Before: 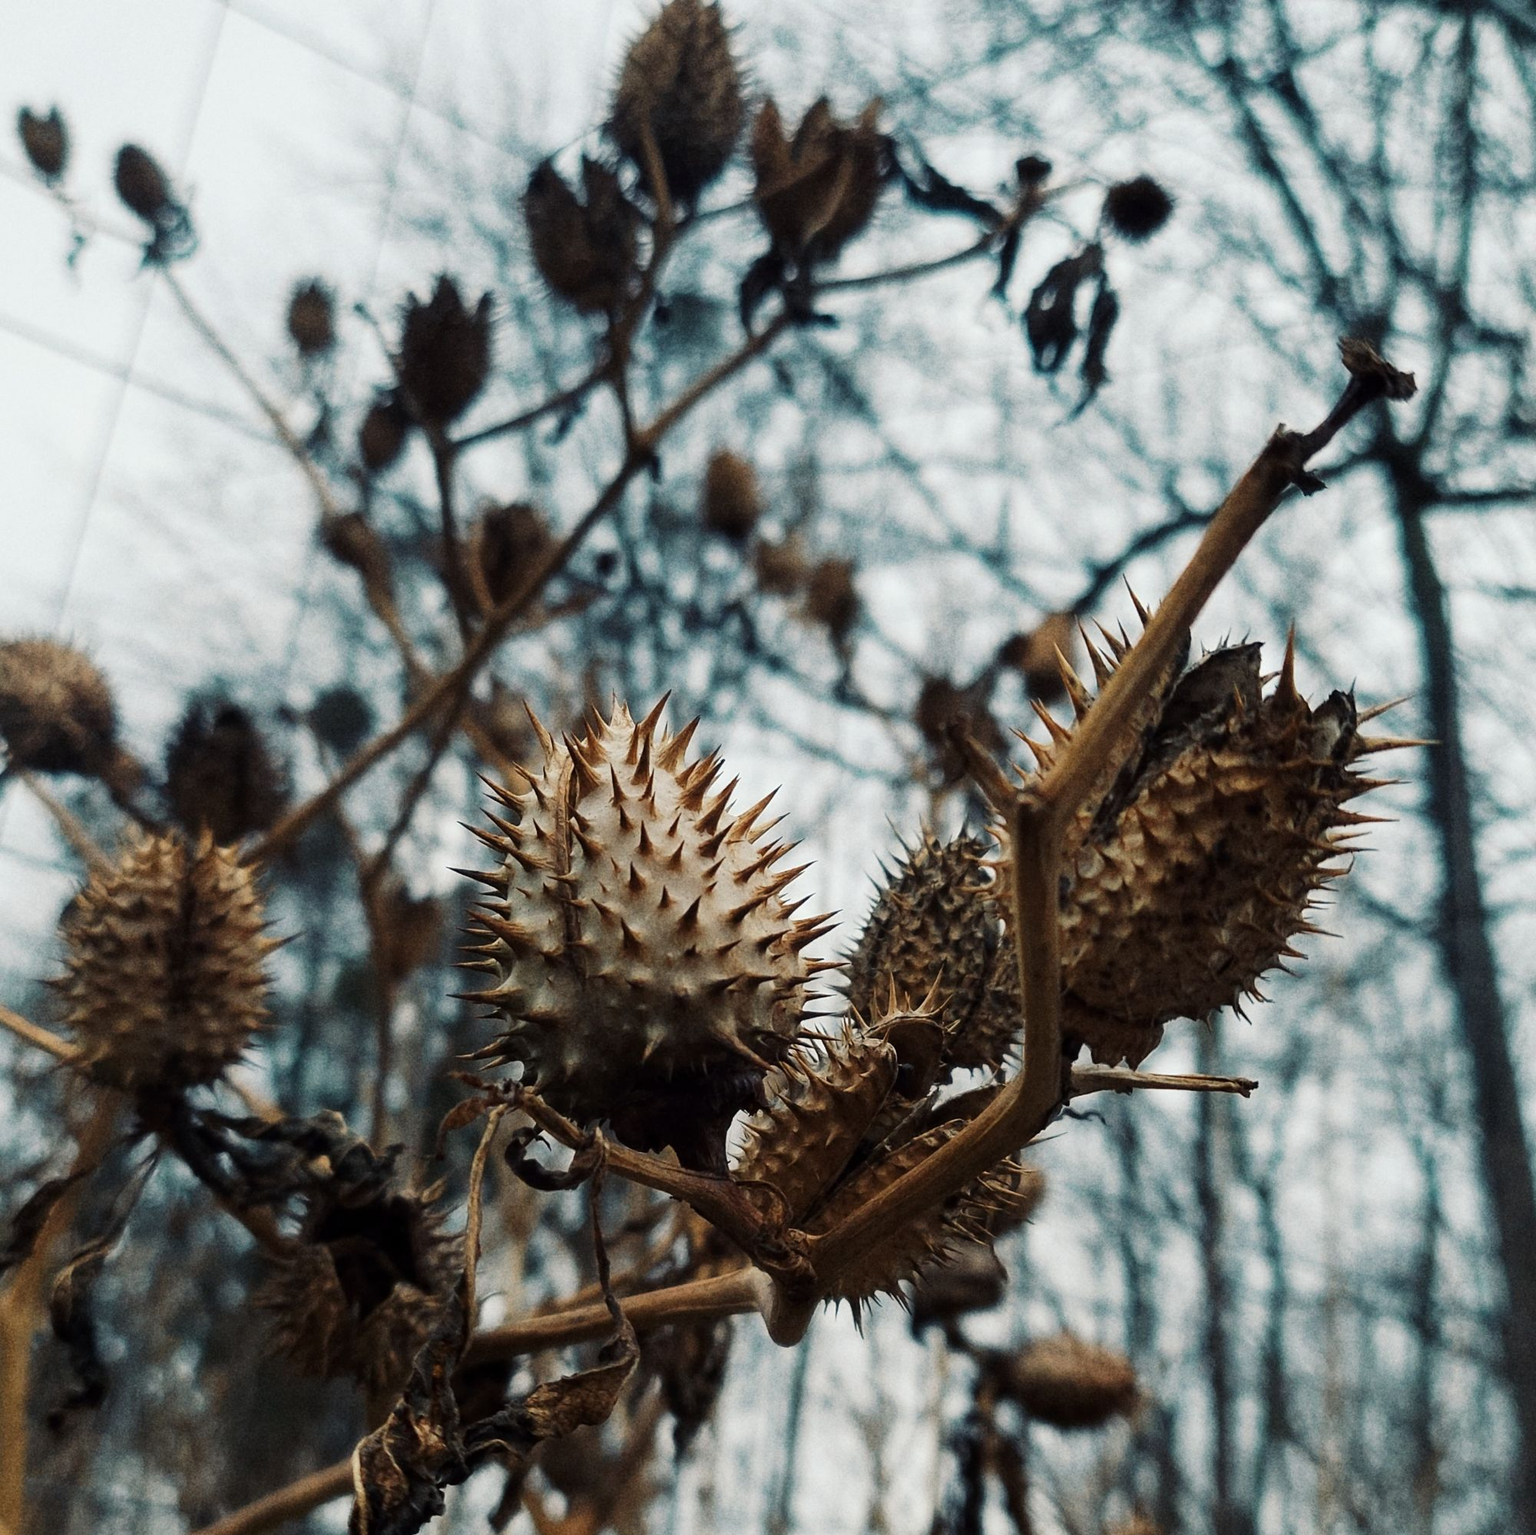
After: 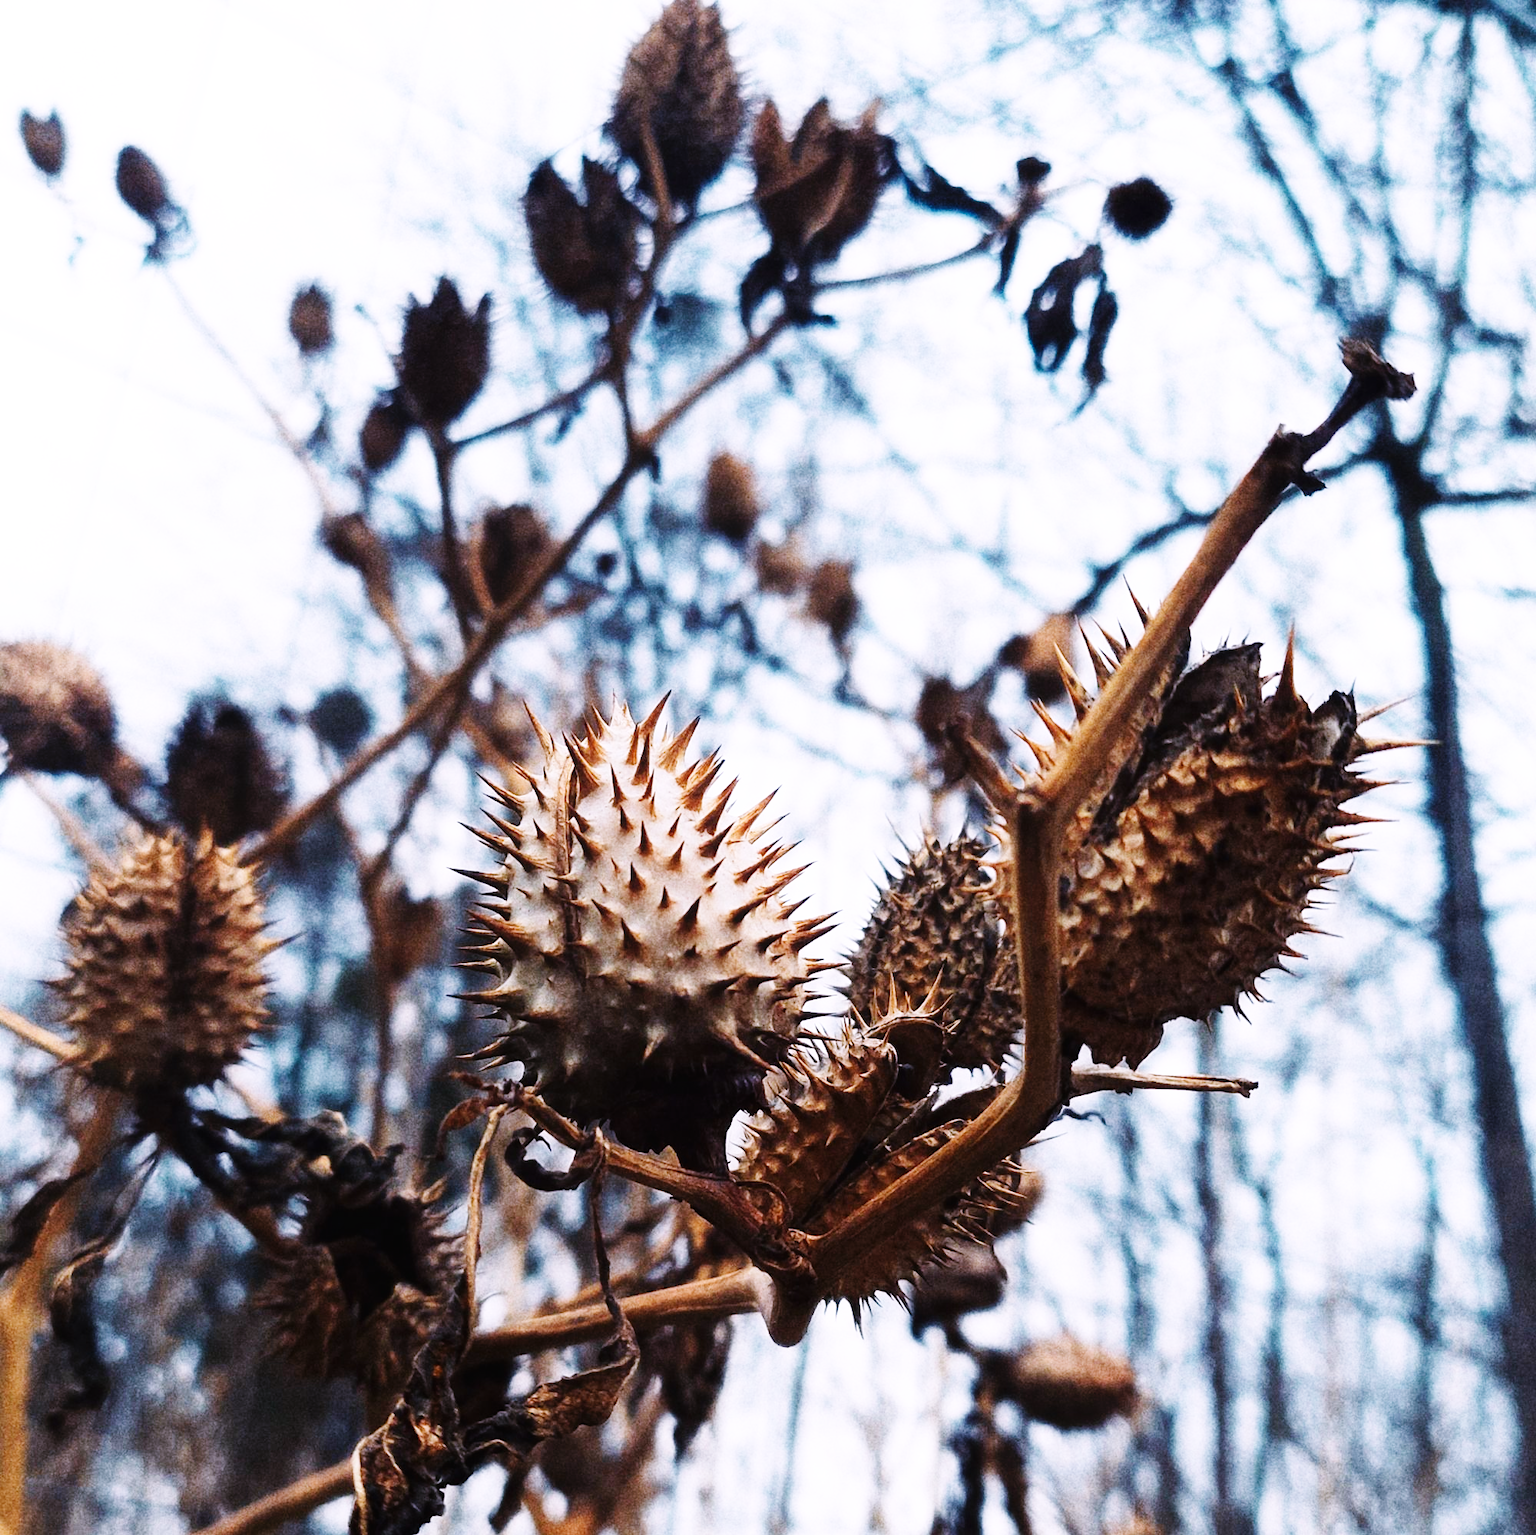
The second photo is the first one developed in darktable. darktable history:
base curve: curves: ch0 [(0, 0.003) (0.001, 0.002) (0.006, 0.004) (0.02, 0.022) (0.048, 0.086) (0.094, 0.234) (0.162, 0.431) (0.258, 0.629) (0.385, 0.8) (0.548, 0.918) (0.751, 0.988) (1, 1)], preserve colors none
contrast equalizer: octaves 7, y [[0.6 ×6], [0.55 ×6], [0 ×6], [0 ×6], [0 ×6]], mix -0.3
white balance: red 1.042, blue 1.17
